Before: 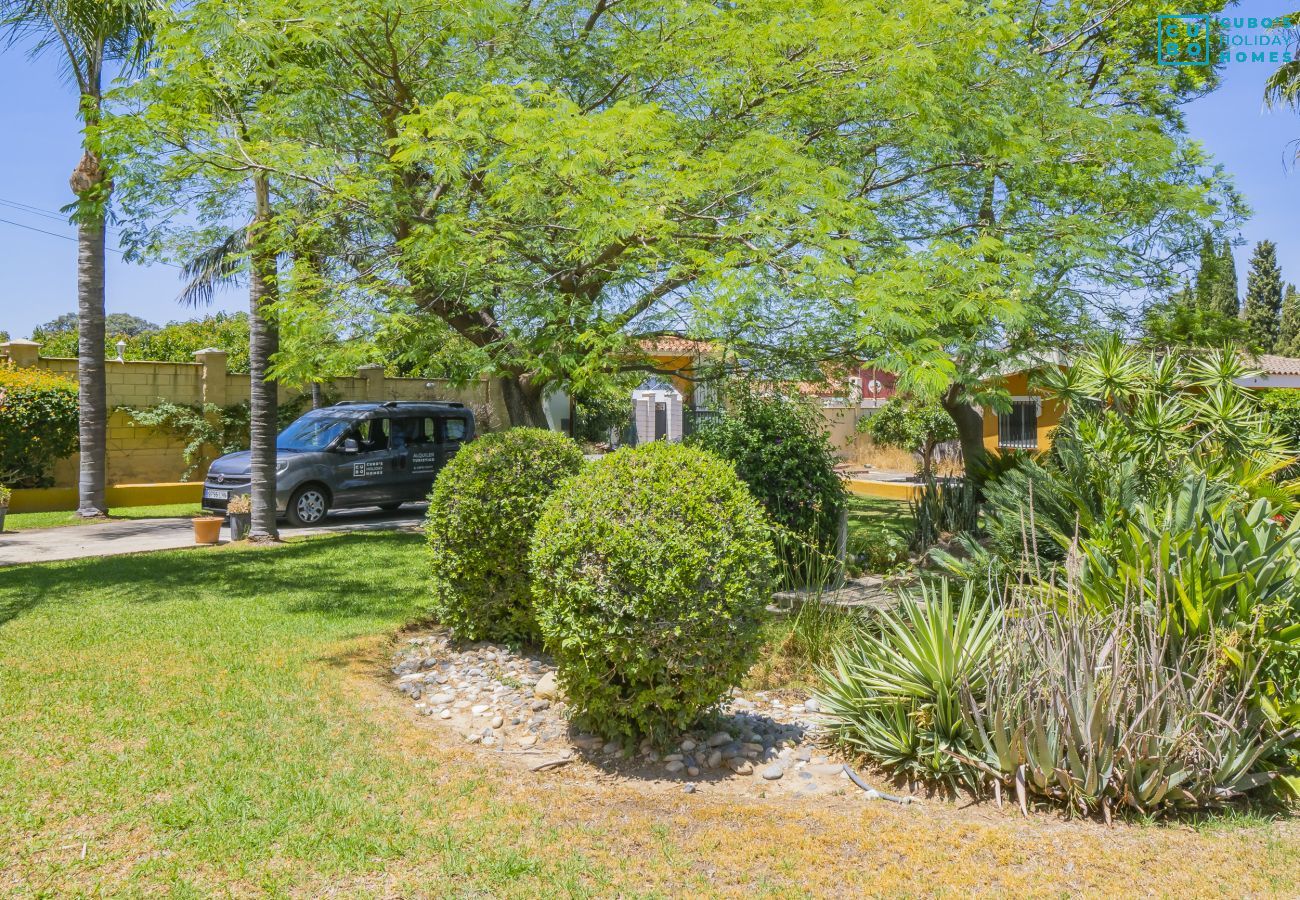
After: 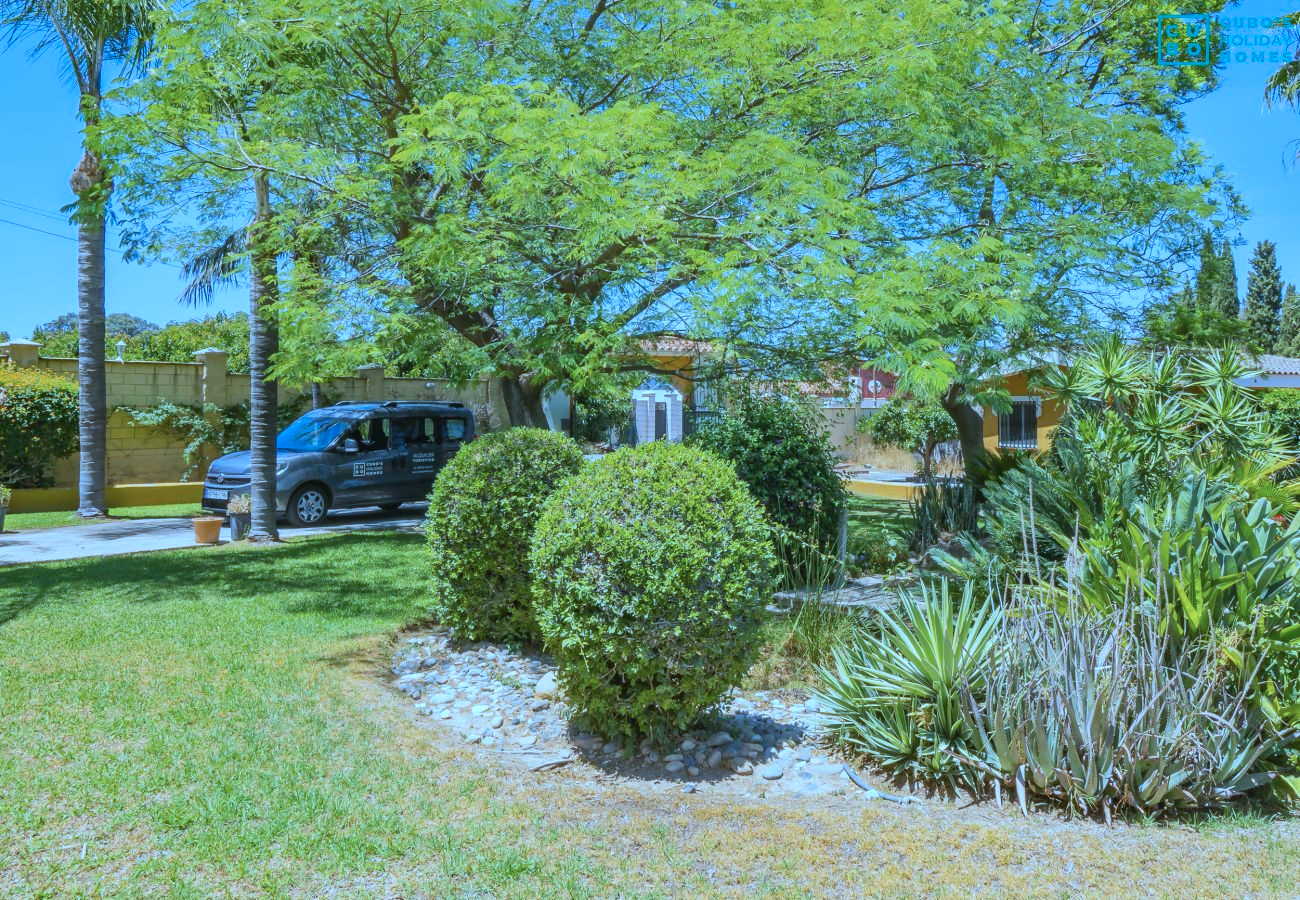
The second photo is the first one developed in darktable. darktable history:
white balance: red 0.926, green 1.003, blue 1.133
color correction: highlights a* -9.73, highlights b* -21.22
